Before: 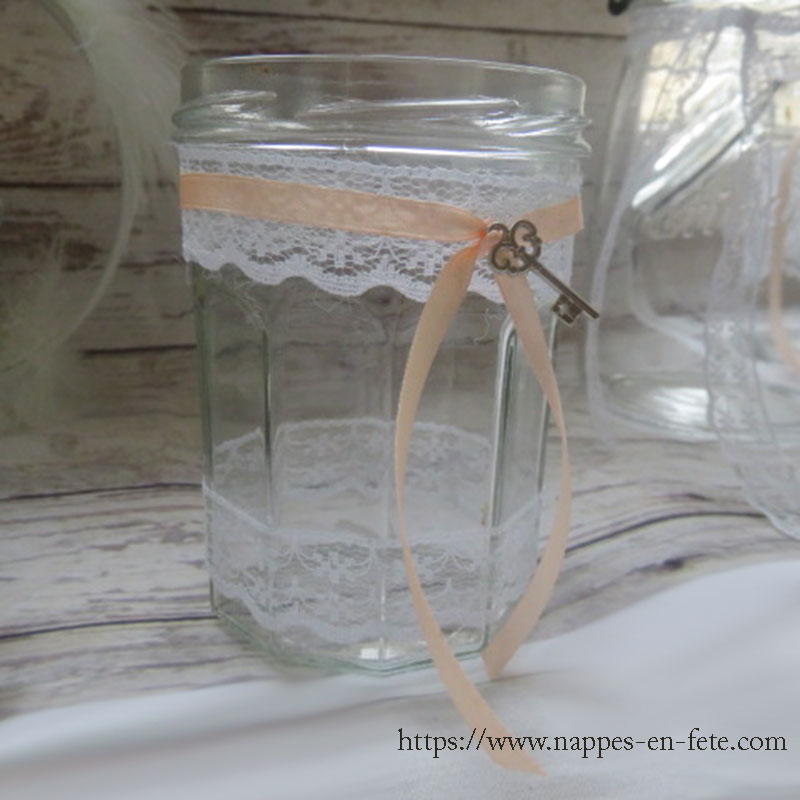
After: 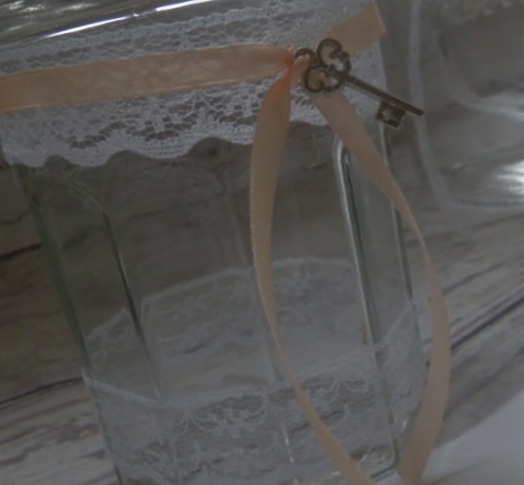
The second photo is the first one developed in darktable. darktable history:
base curve: curves: ch0 [(0, 0) (0.564, 0.291) (0.802, 0.731) (1, 1)]
rotate and perspective: rotation -14.8°, crop left 0.1, crop right 0.903, crop top 0.25, crop bottom 0.748
crop and rotate: left 17.732%, right 15.423%
tone equalizer: -8 EV -0.002 EV, -7 EV 0.005 EV, -6 EV -0.009 EV, -5 EV 0.011 EV, -4 EV -0.012 EV, -3 EV 0.007 EV, -2 EV -0.062 EV, -1 EV -0.293 EV, +0 EV -0.582 EV, smoothing diameter 2%, edges refinement/feathering 20, mask exposure compensation -1.57 EV, filter diffusion 5
